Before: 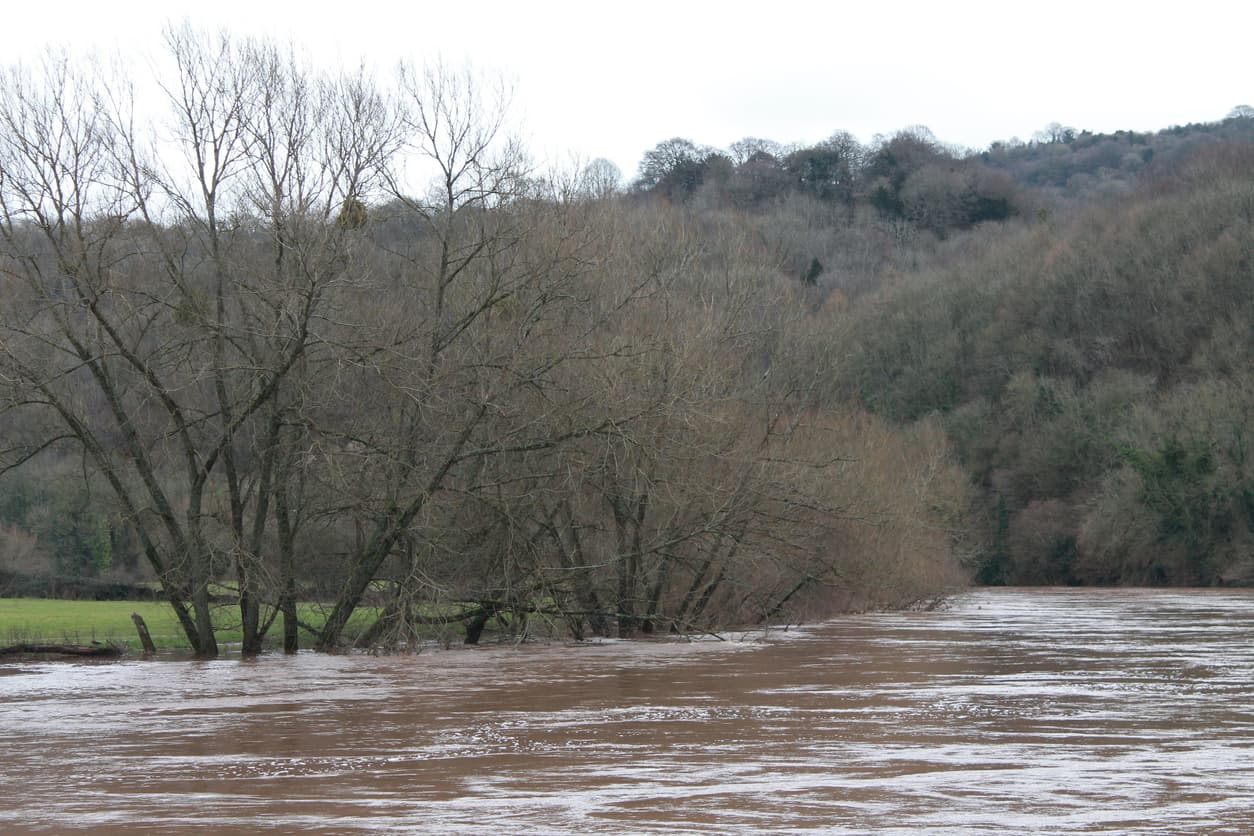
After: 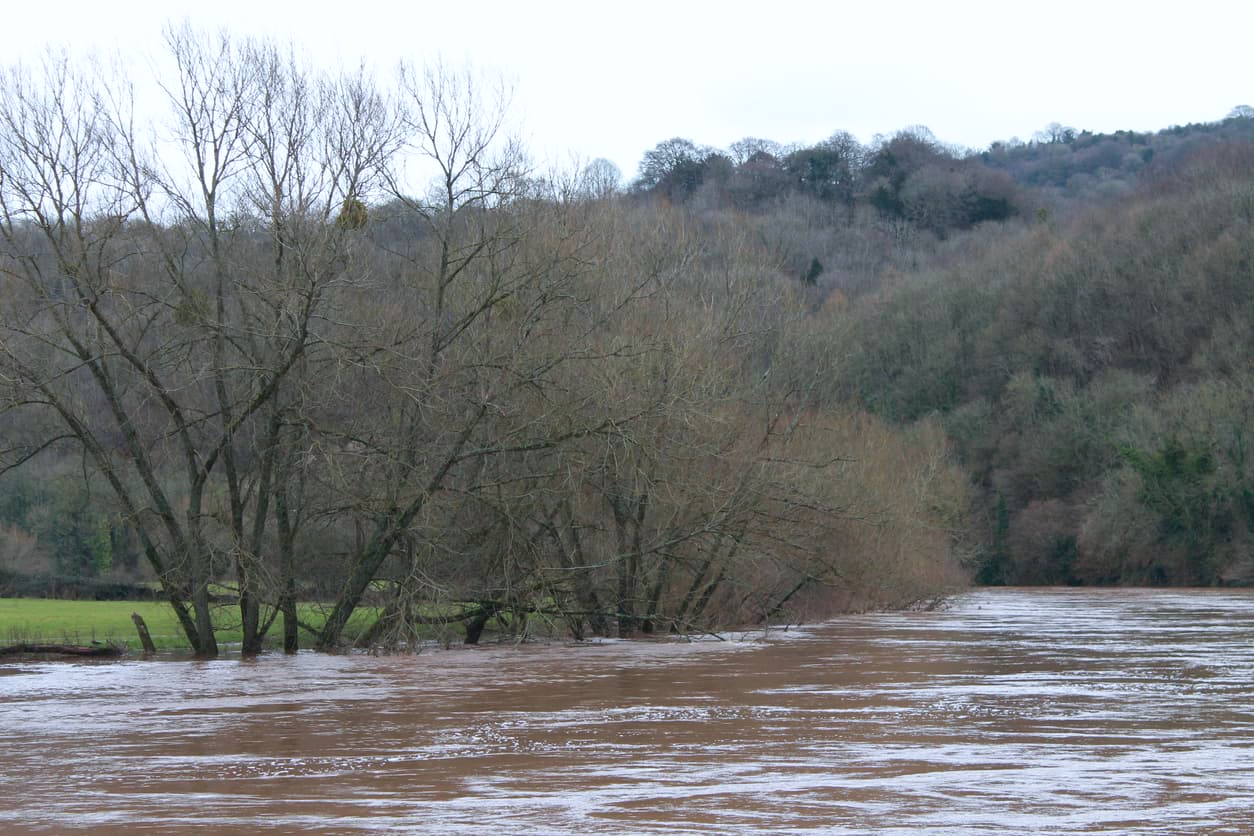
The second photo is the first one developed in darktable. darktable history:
white balance: red 0.974, blue 1.044
velvia: on, module defaults
